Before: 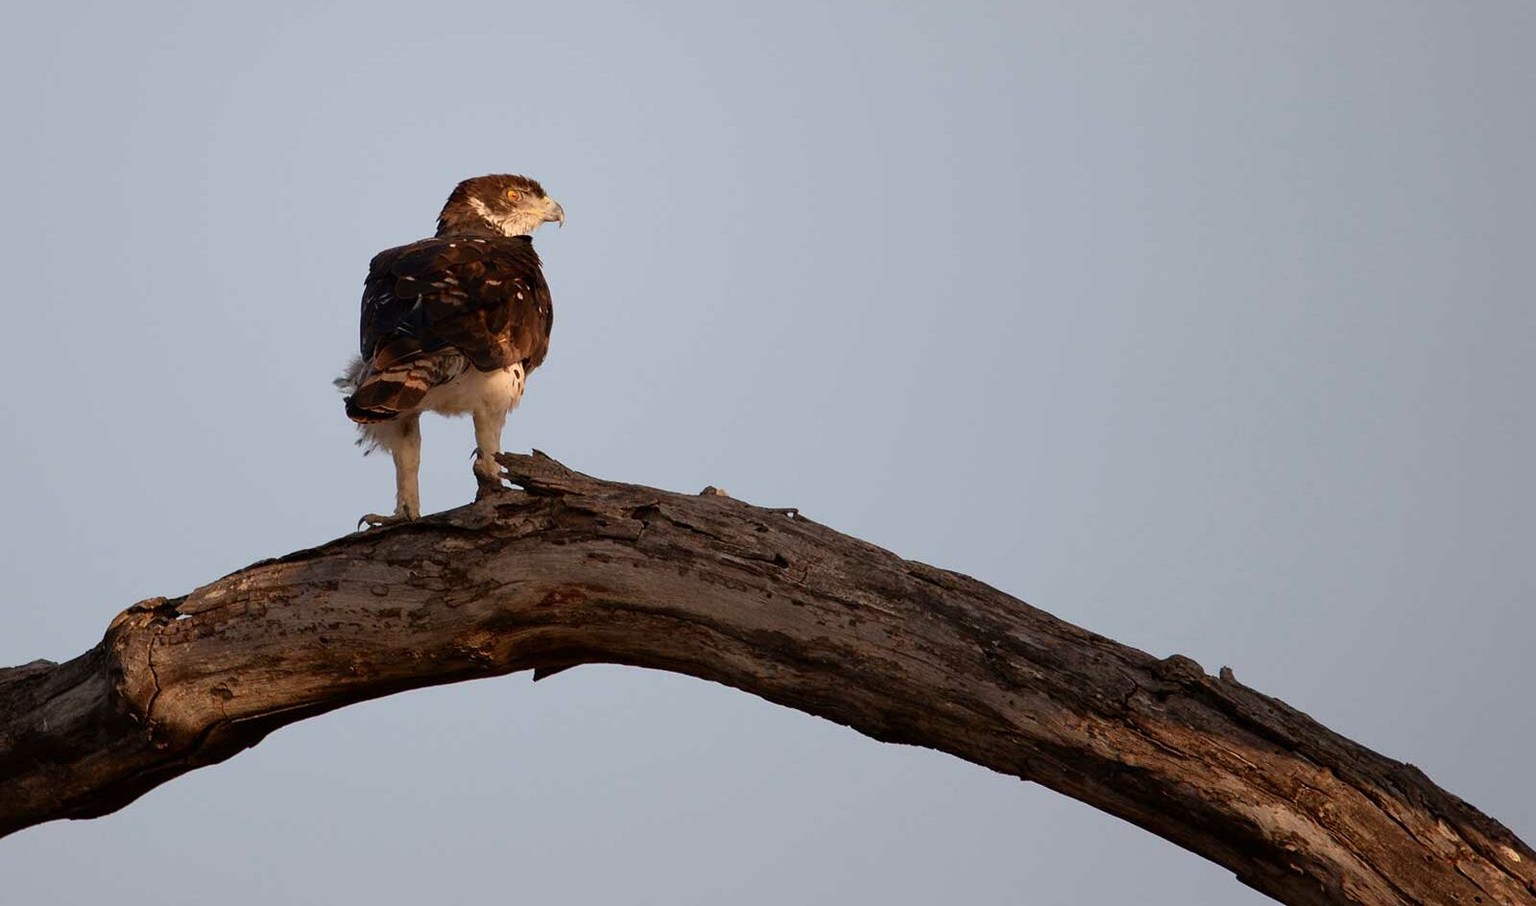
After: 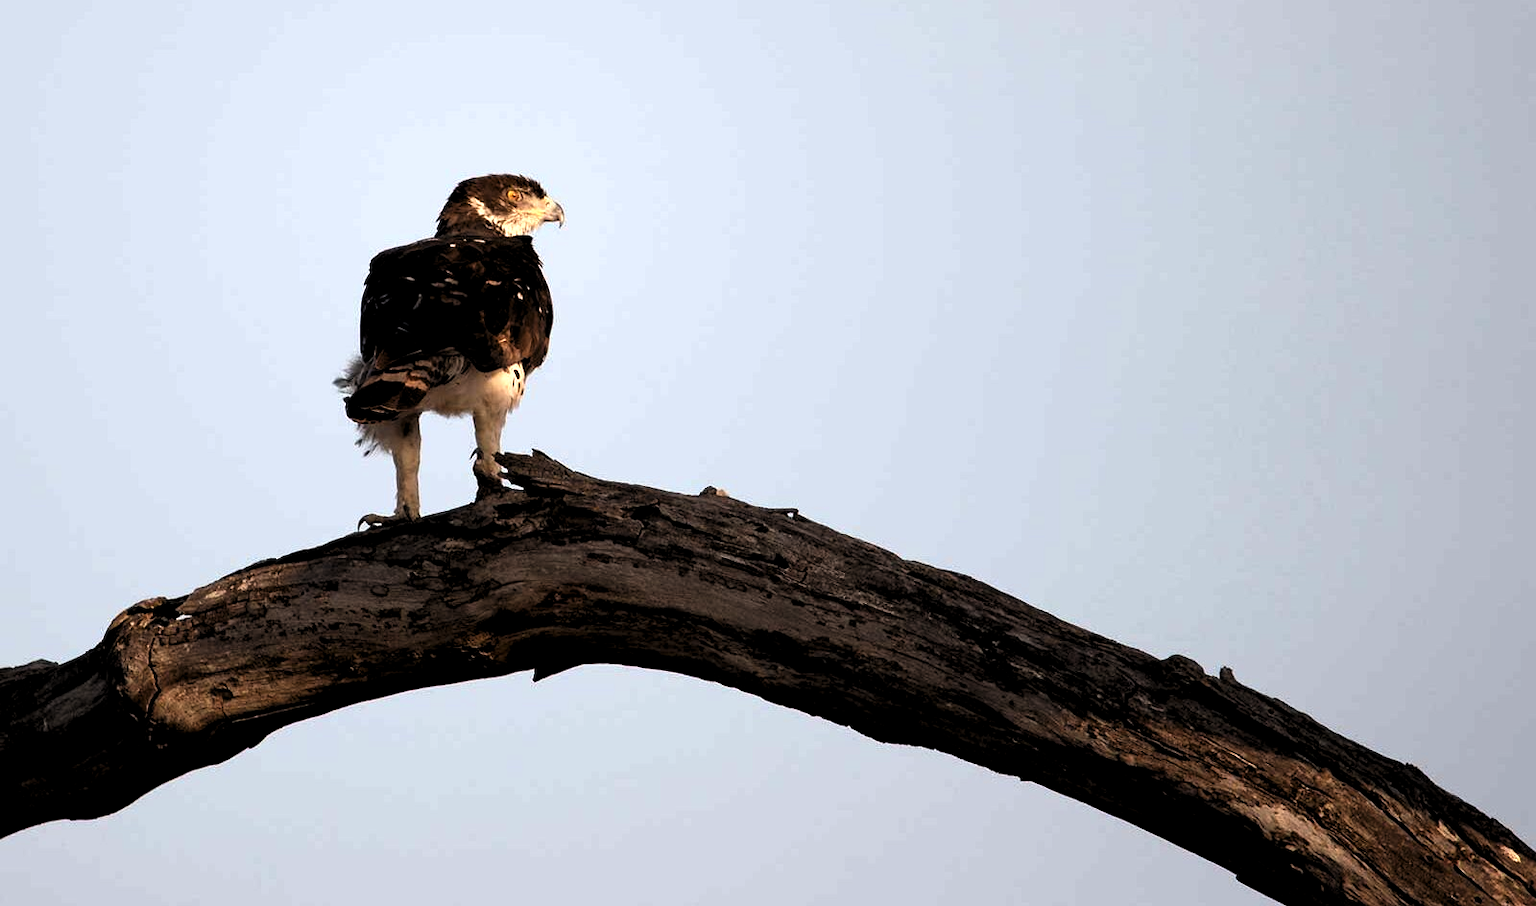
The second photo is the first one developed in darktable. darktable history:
levels: levels [0.129, 0.519, 0.867]
exposure: exposure 0.3 EV, compensate highlight preservation false
